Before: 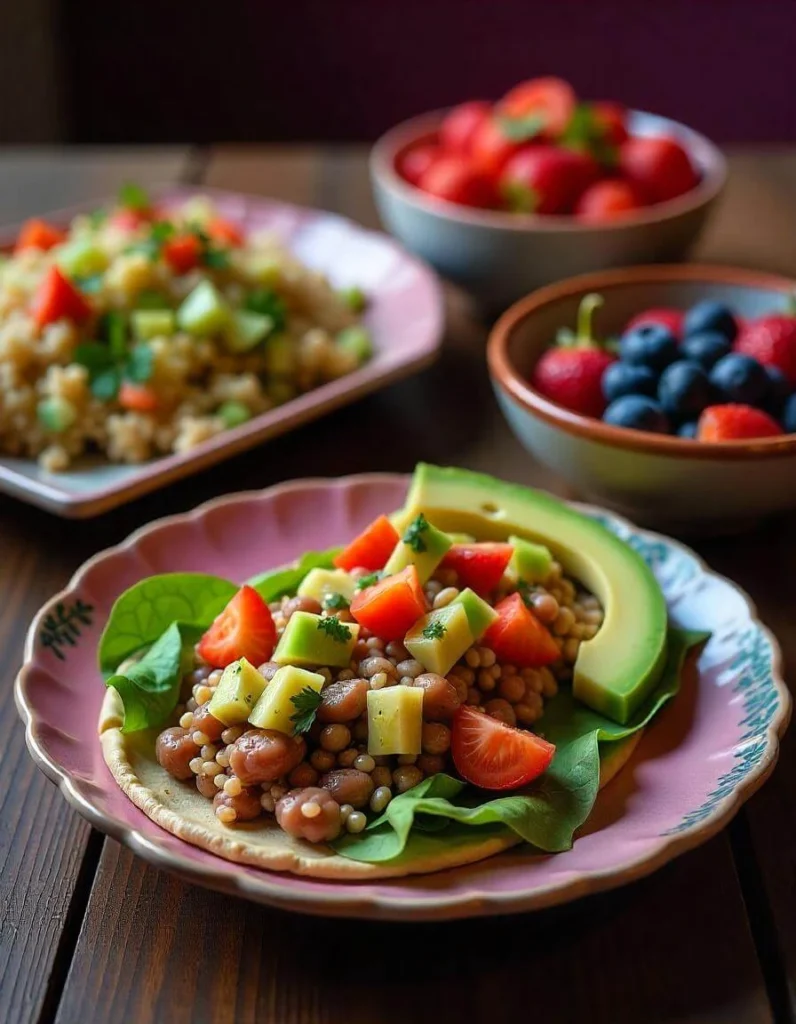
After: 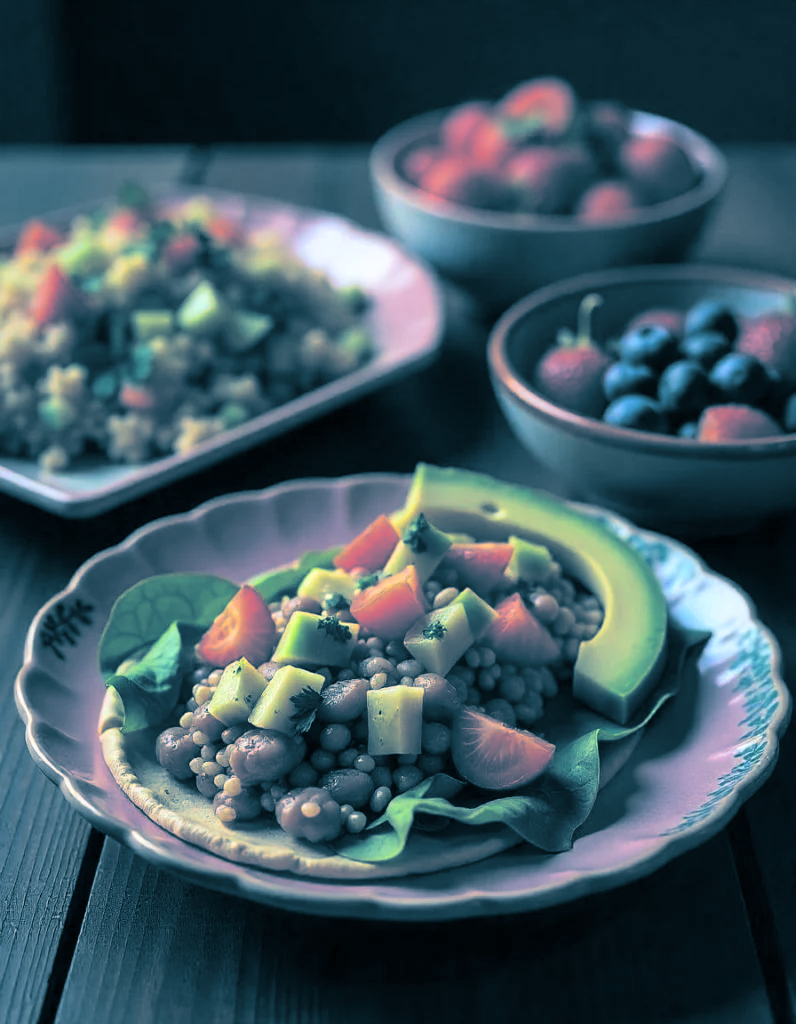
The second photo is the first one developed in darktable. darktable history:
contrast brightness saturation: brightness 0.09, saturation 0.19
split-toning: shadows › hue 212.4°, balance -70
color zones: curves: ch0 [(0.068, 0.464) (0.25, 0.5) (0.48, 0.508) (0.75, 0.536) (0.886, 0.476) (0.967, 0.456)]; ch1 [(0.066, 0.456) (0.25, 0.5) (0.616, 0.508) (0.746, 0.56) (0.934, 0.444)]
